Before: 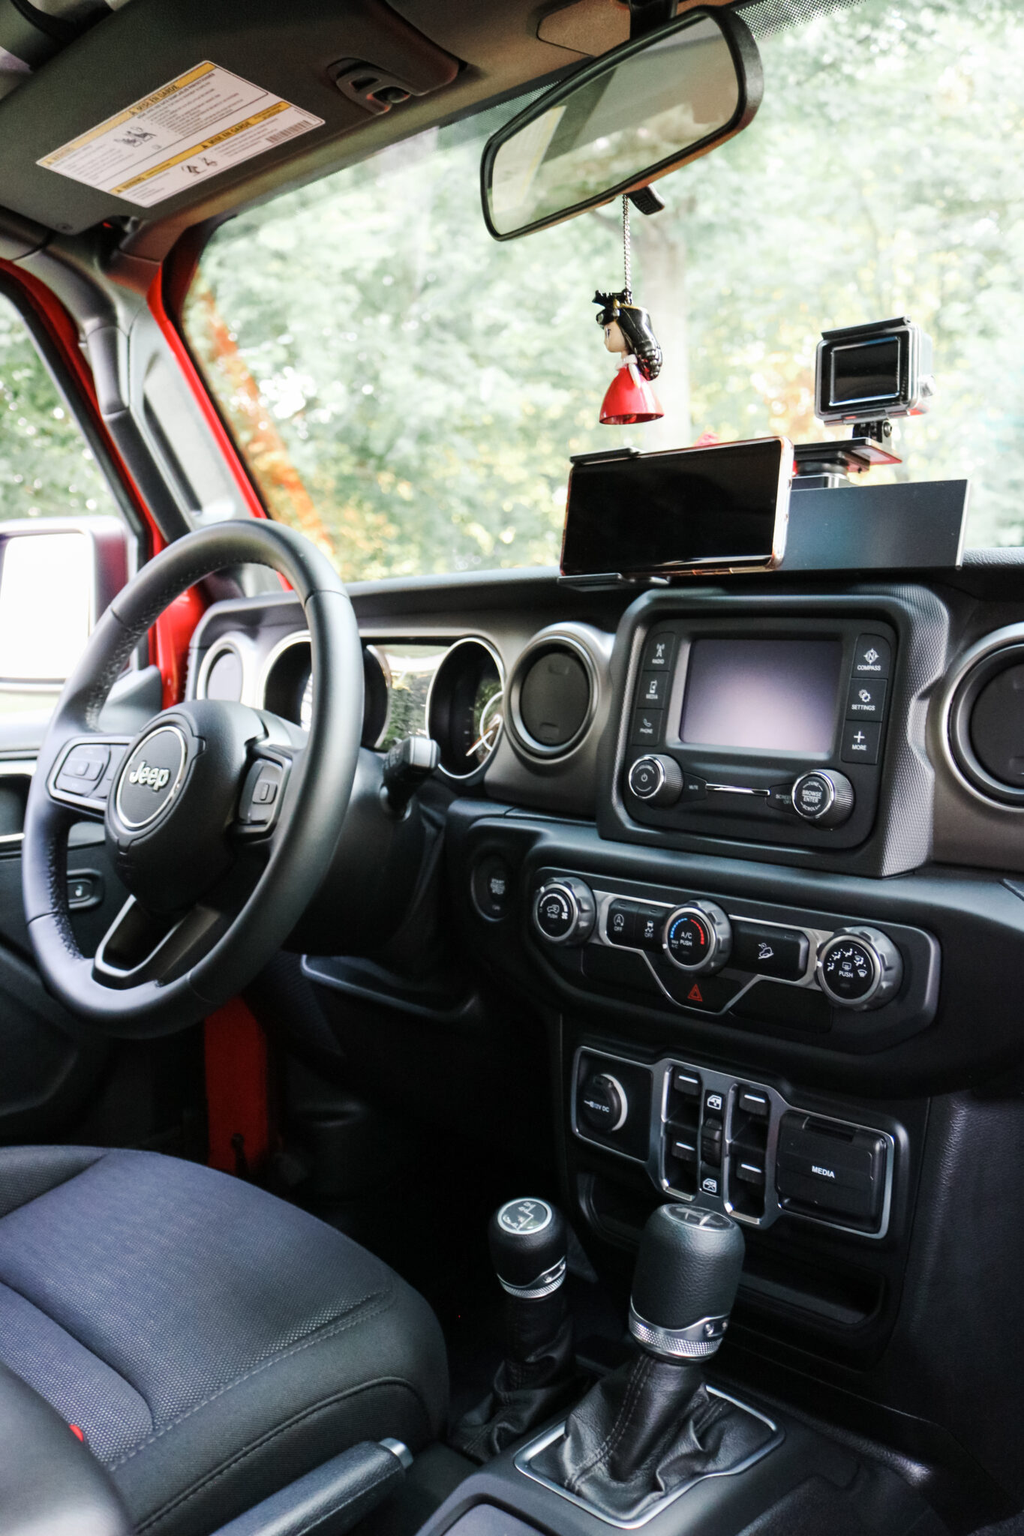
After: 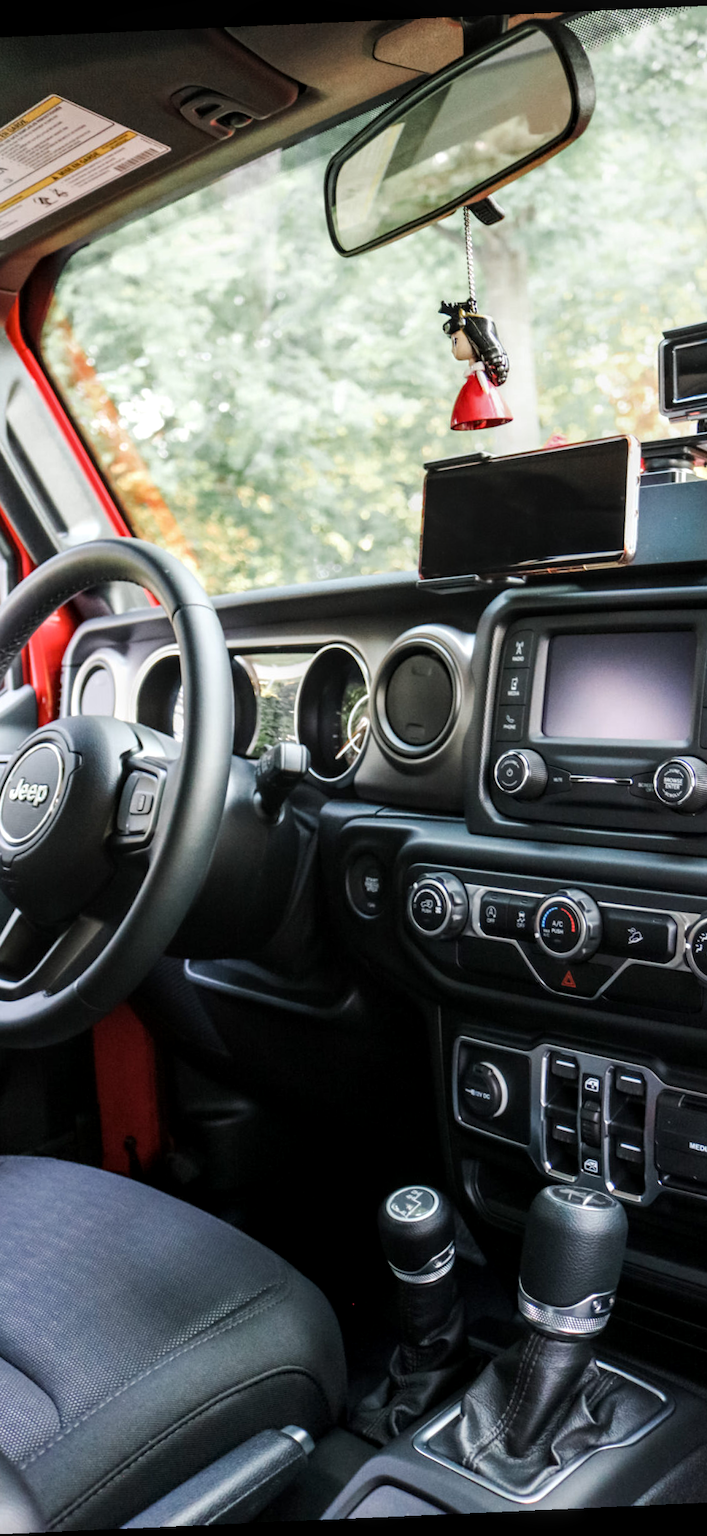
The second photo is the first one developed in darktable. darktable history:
crop and rotate: left 14.292%, right 19.041%
local contrast: detail 130%
rotate and perspective: rotation -2.56°, automatic cropping off
